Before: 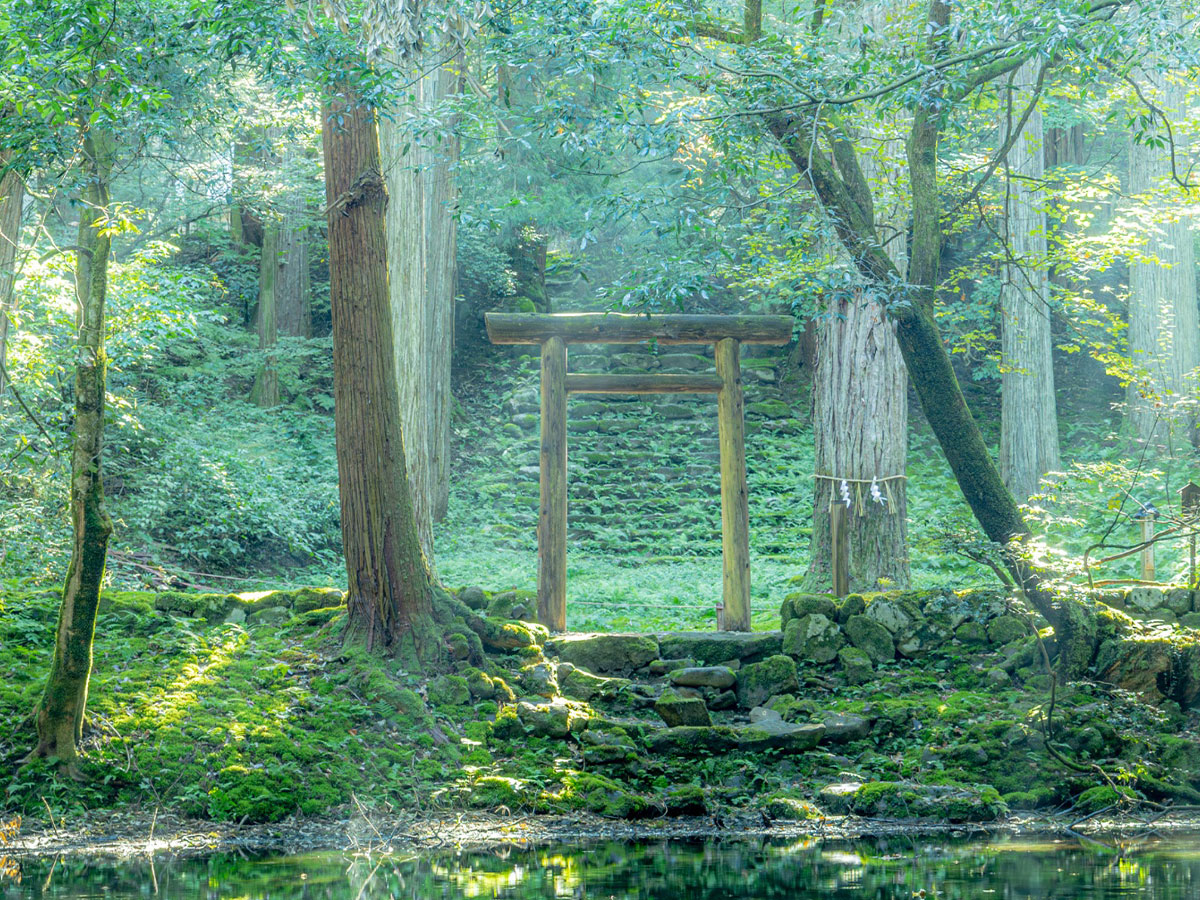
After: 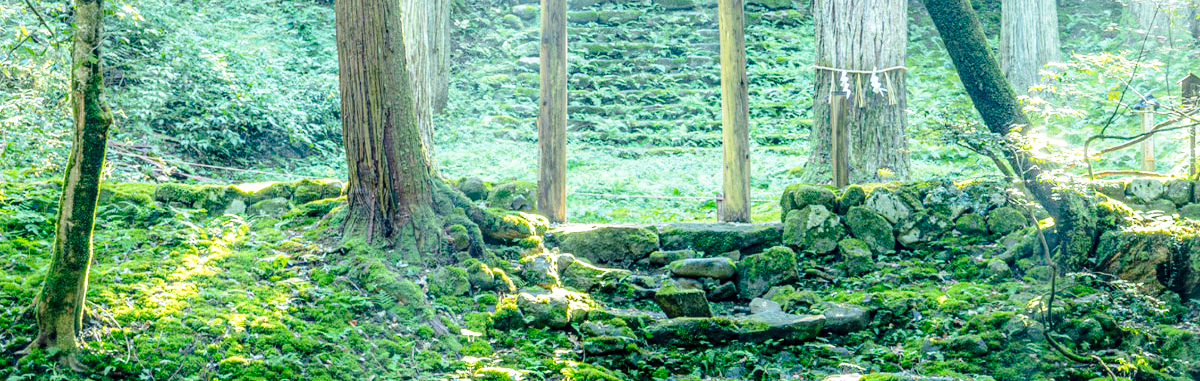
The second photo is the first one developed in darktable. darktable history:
local contrast: on, module defaults
base curve: curves: ch0 [(0, 0) (0.028, 0.03) (0.121, 0.232) (0.46, 0.748) (0.859, 0.968) (1, 1)], preserve colors none
crop: top 45.45%, bottom 12.124%
